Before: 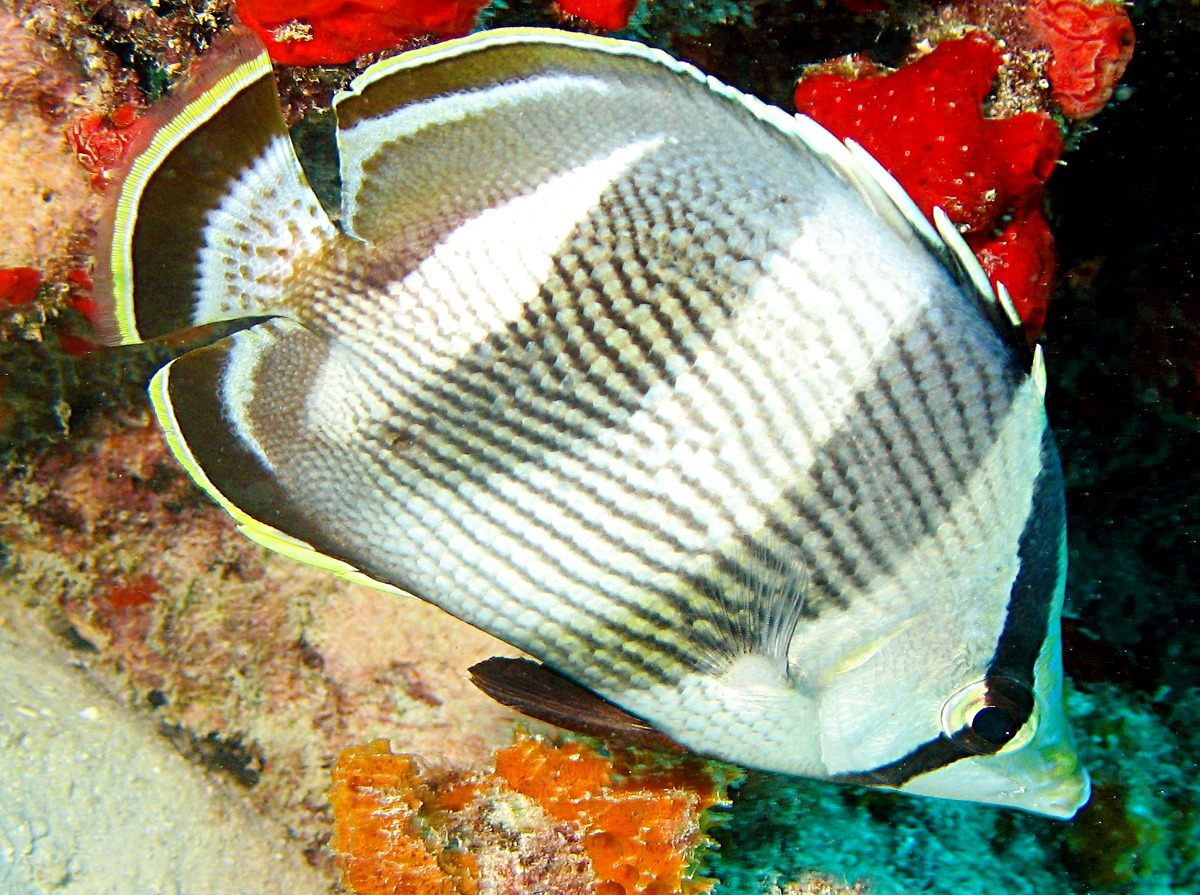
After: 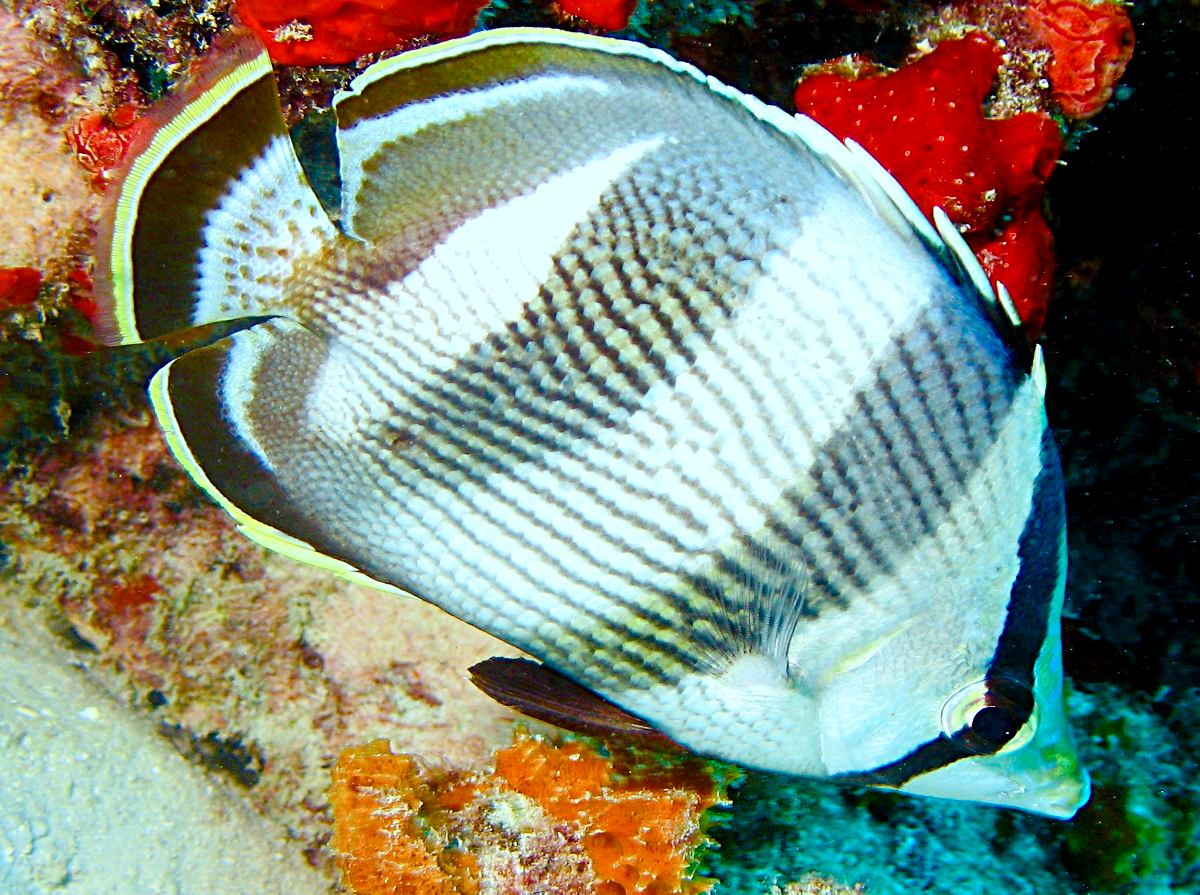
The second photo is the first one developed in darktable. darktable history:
color balance rgb: shadows lift › luminance -21.572%, shadows lift › chroma 8.807%, shadows lift › hue 282.25°, white fulcrum 0.1 EV, linear chroma grading › global chroma 15.291%, perceptual saturation grading › global saturation 24.975%, perceptual saturation grading › highlights -50.589%, perceptual saturation grading › shadows 30.361%, global vibrance 18.237%
exposure: black level correction 0.001, compensate exposure bias true, compensate highlight preservation false
color calibration: gray › normalize channels true, illuminant Planckian (black body), x 0.376, y 0.374, temperature 4114.04 K, gamut compression 0.008
